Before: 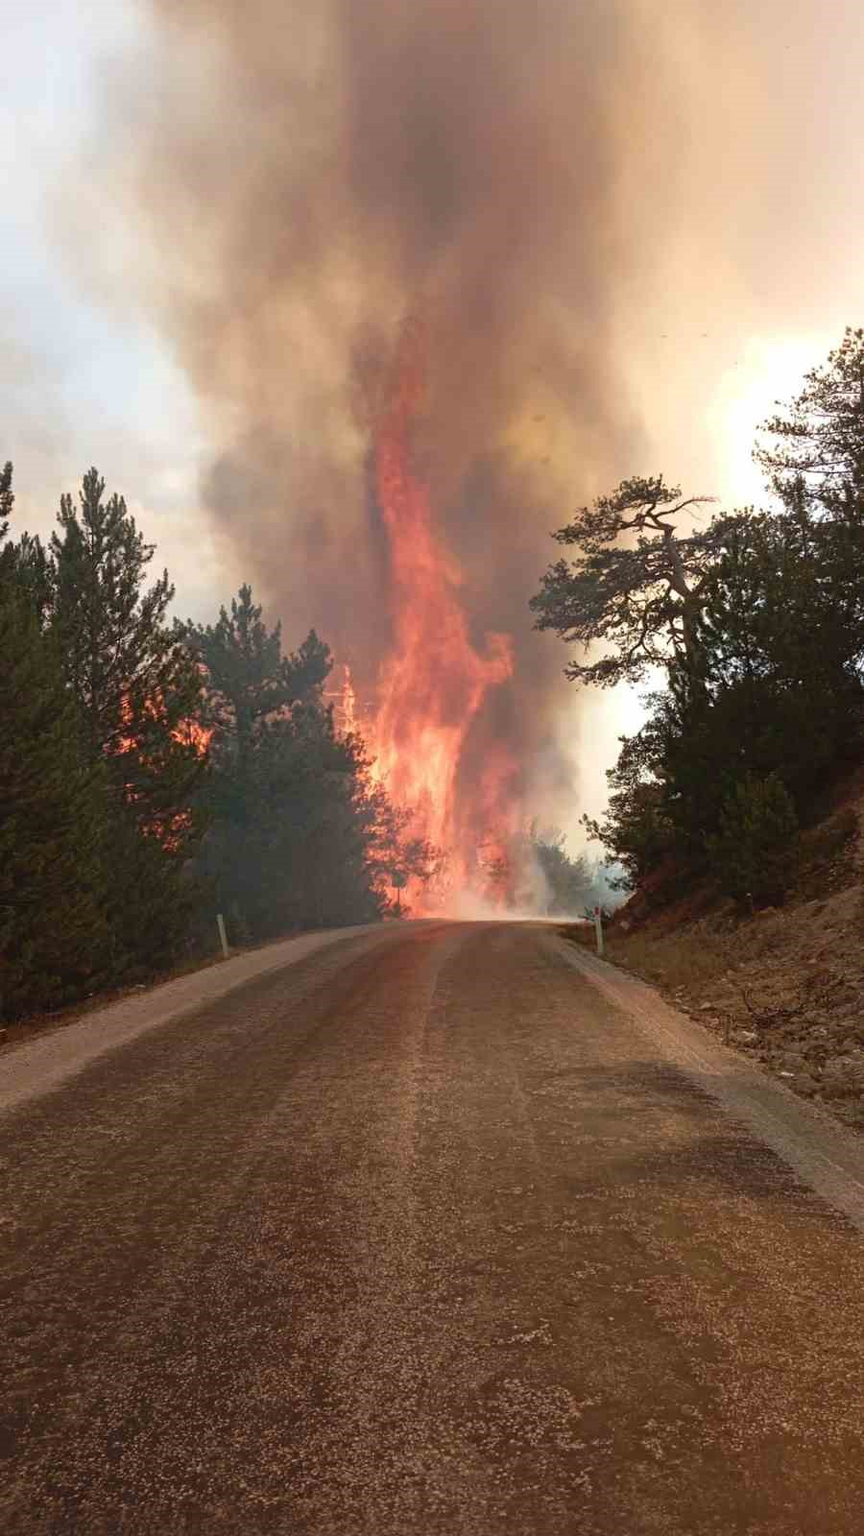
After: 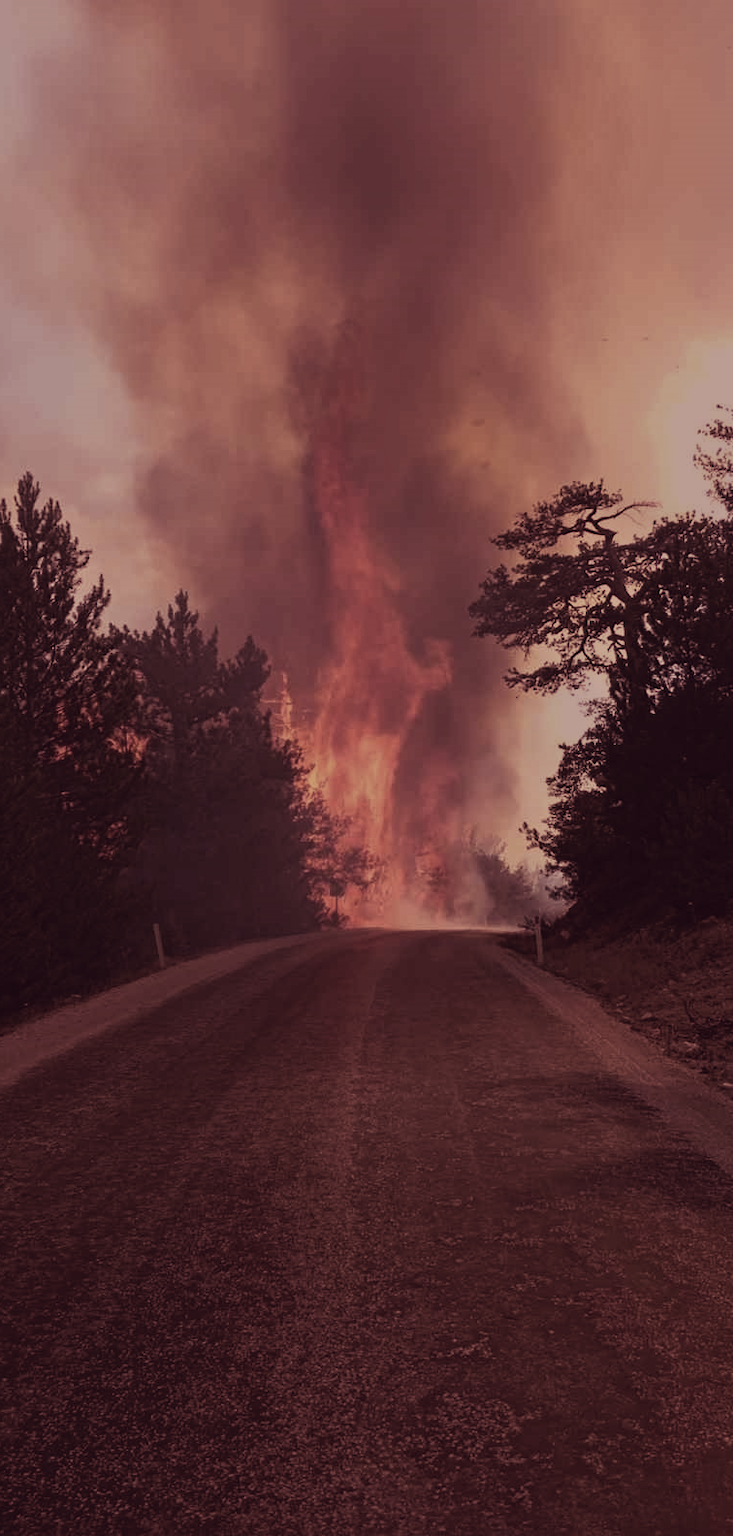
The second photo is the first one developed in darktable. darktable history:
split-toning: on, module defaults
base curve: curves: ch0 [(0, 0) (0.297, 0.298) (1, 1)], preserve colors none
color balance: on, module defaults
white balance: red 1, blue 1
crop: left 7.598%, right 7.873%
tone equalizer: -8 EV -2 EV, -7 EV -2 EV, -6 EV -2 EV, -5 EV -2 EV, -4 EV -2 EV, -3 EV -2 EV, -2 EV -2 EV, -1 EV -1.63 EV, +0 EV -2 EV
contrast brightness saturation: contrast 0.2, brightness 0.16, saturation 0.22
color correction: highlights a* 19.59, highlights b* 27.49, shadows a* 3.46, shadows b* -17.28, saturation 0.73
